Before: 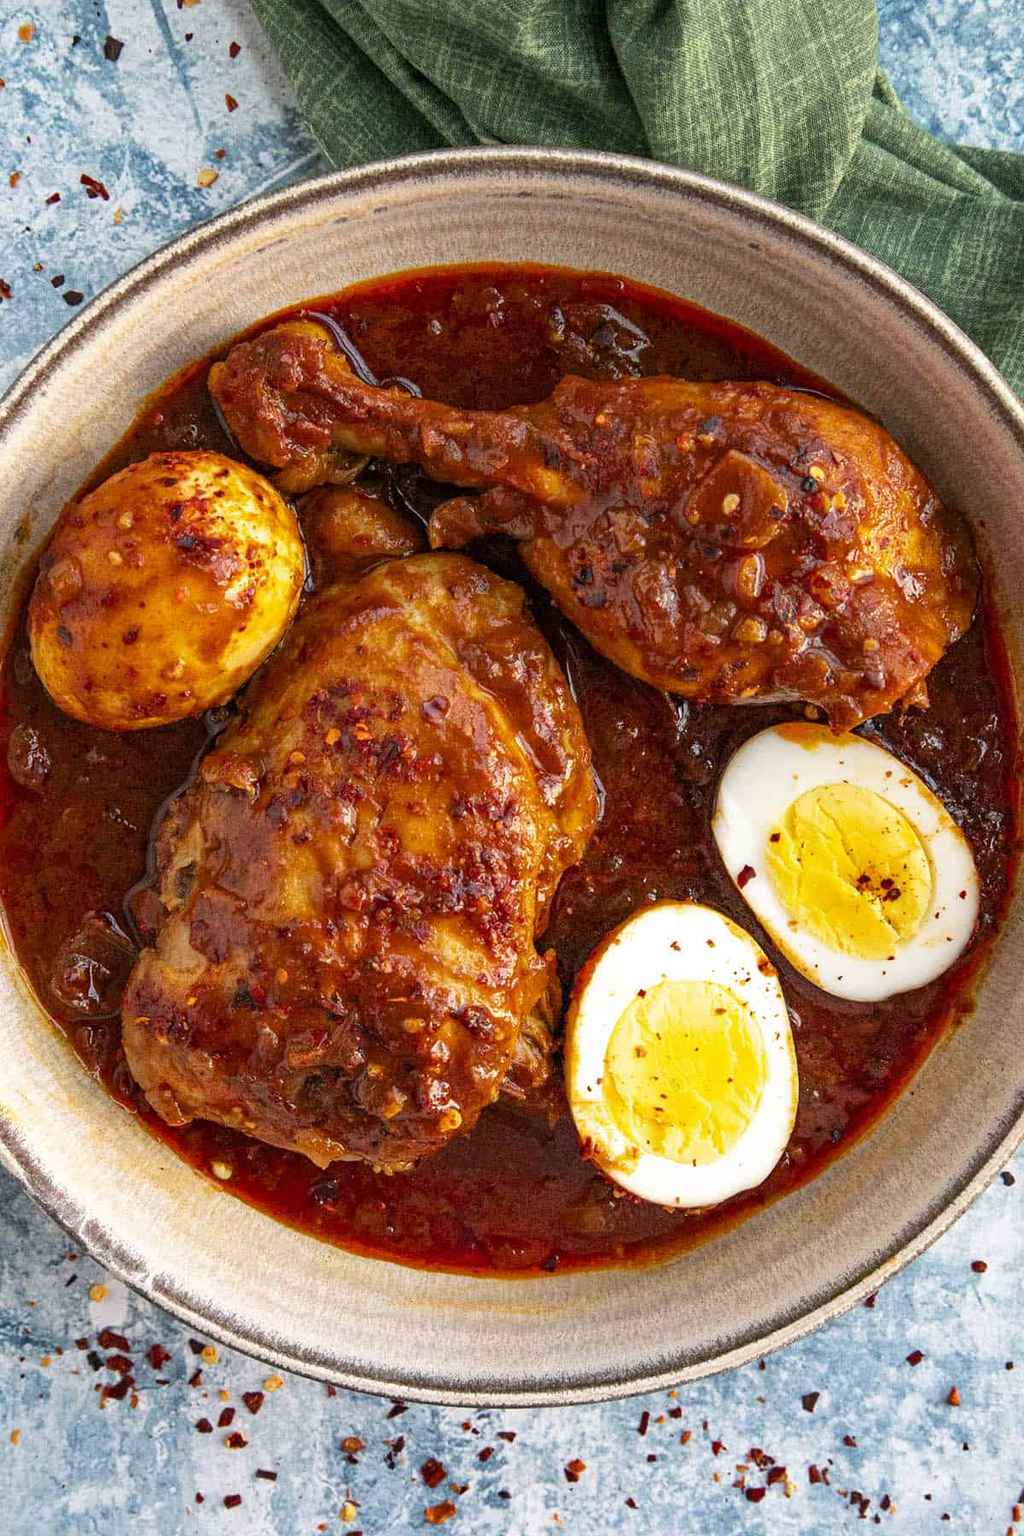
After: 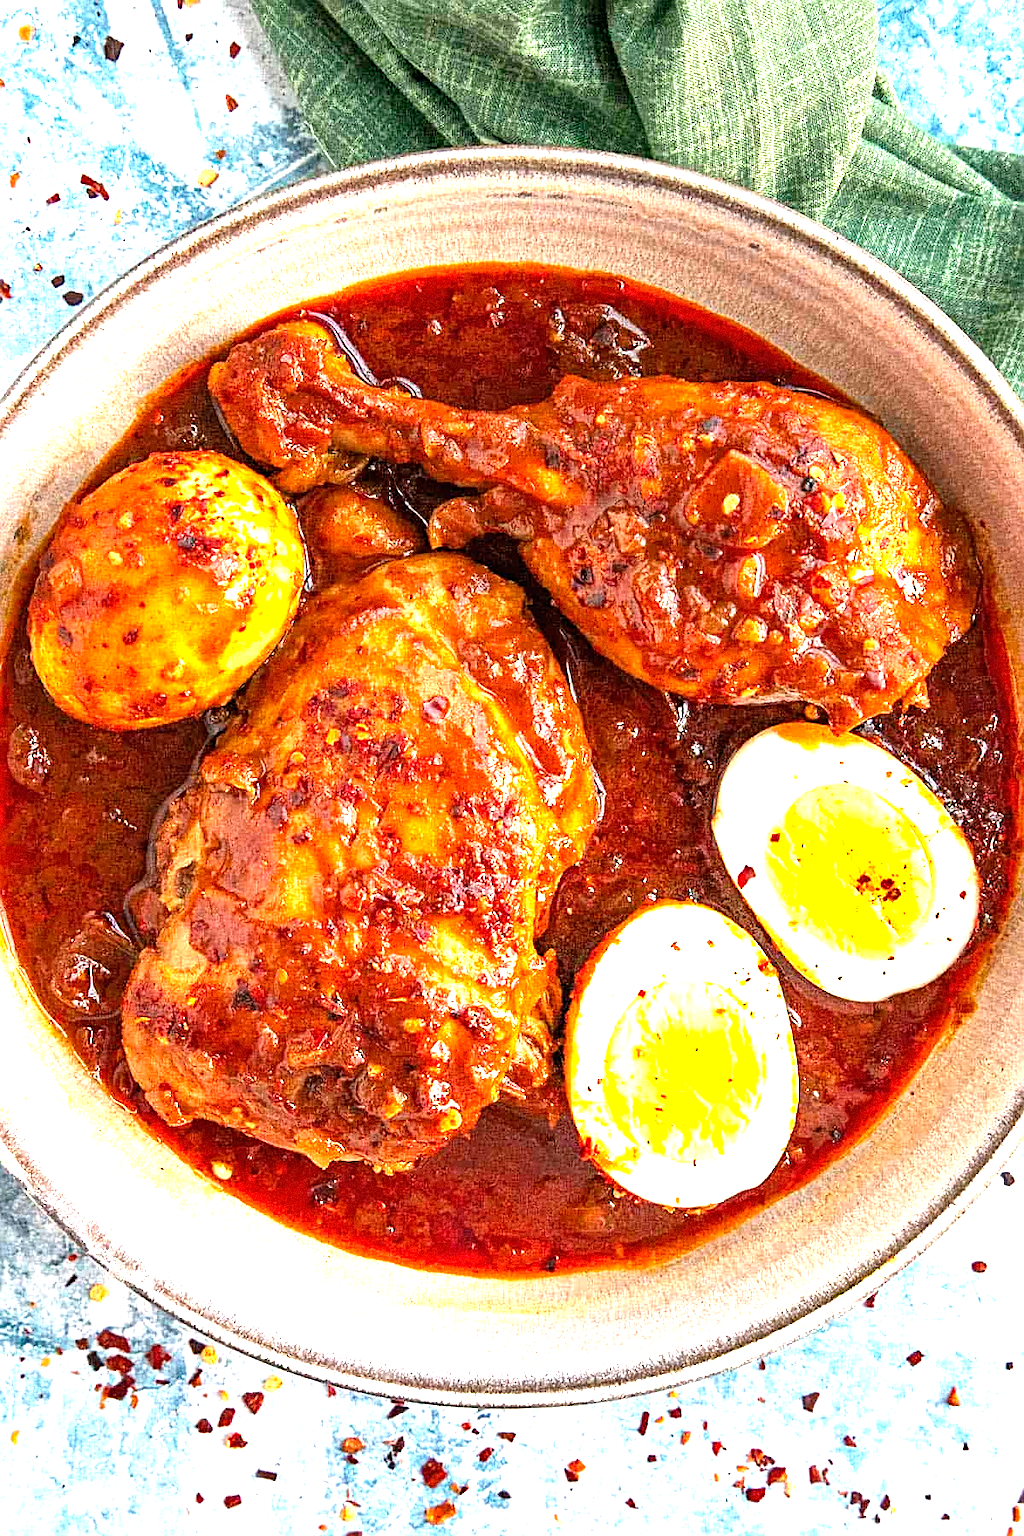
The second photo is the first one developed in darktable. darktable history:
grain: coarseness 0.47 ISO
exposure: black level correction 0, exposure 1.5 EV, compensate highlight preservation false
sharpen: on, module defaults
